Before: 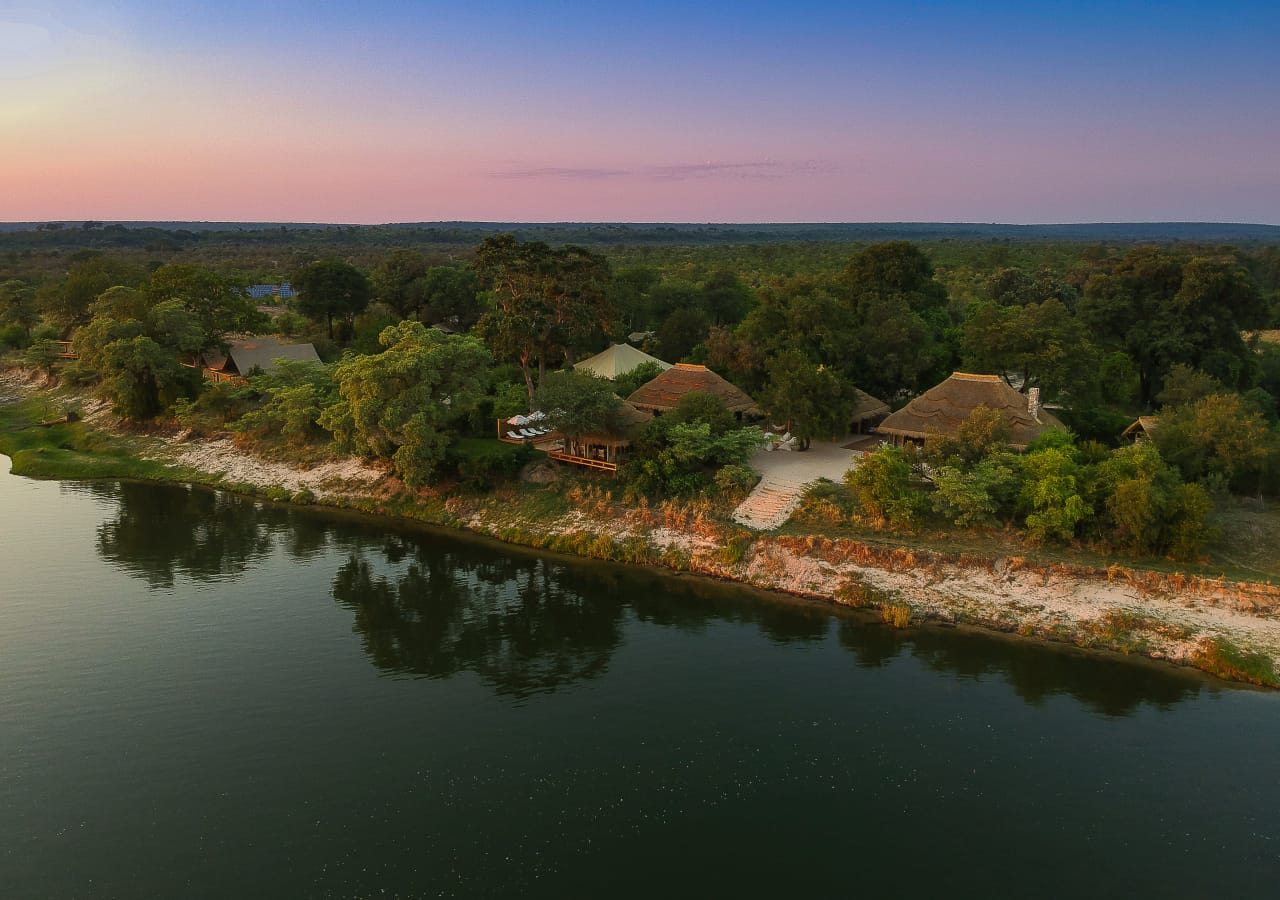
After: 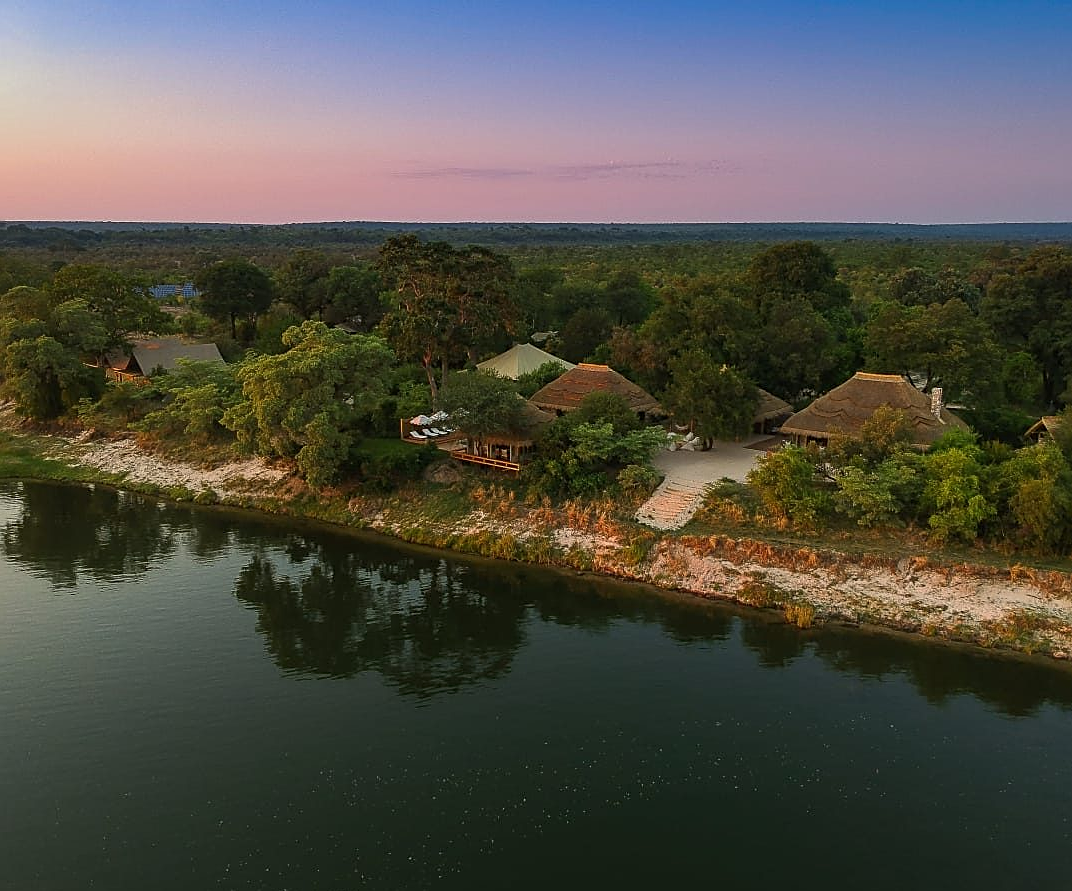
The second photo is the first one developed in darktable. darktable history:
crop: left 7.598%, right 7.873%
sharpen: on, module defaults
